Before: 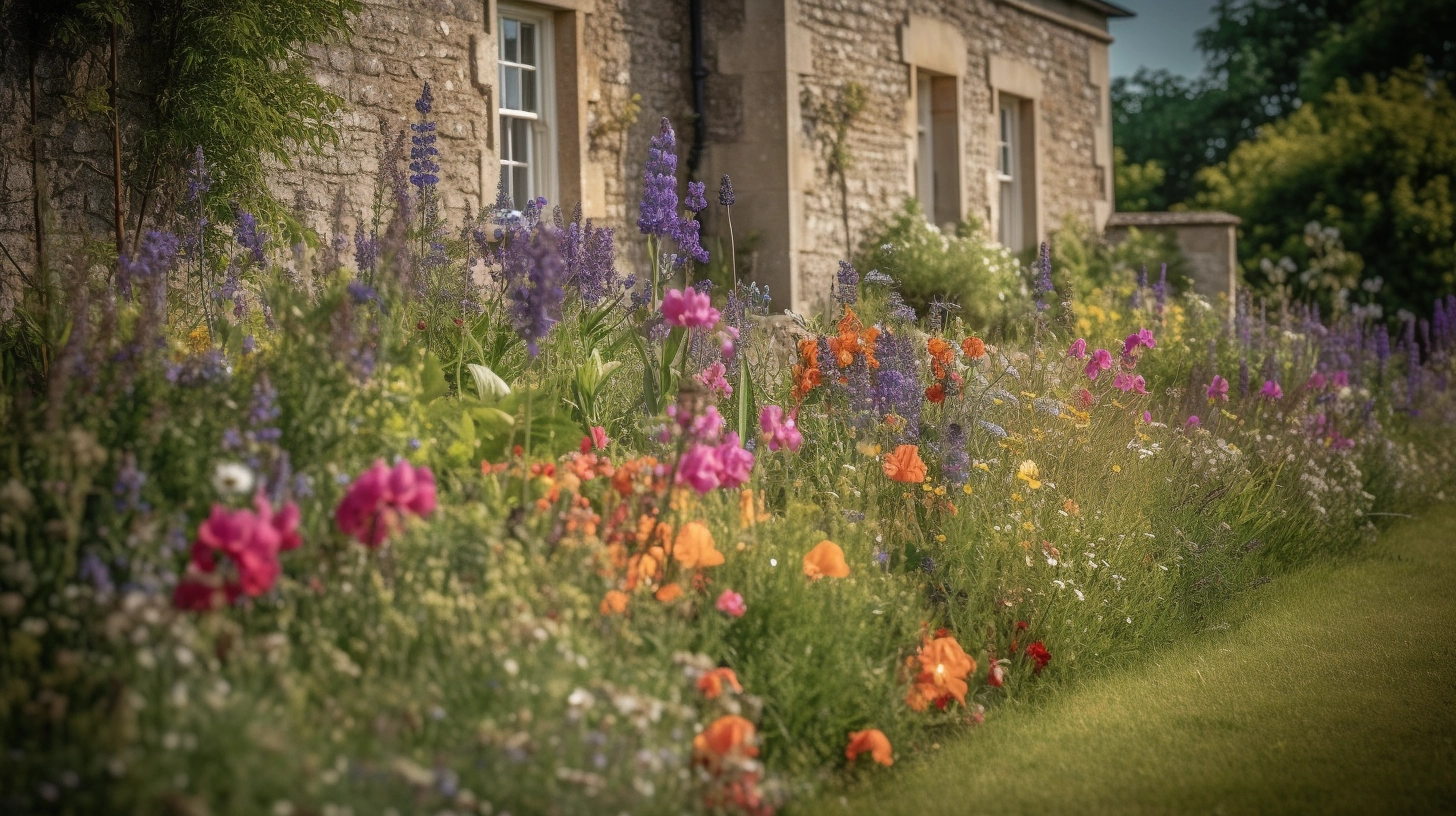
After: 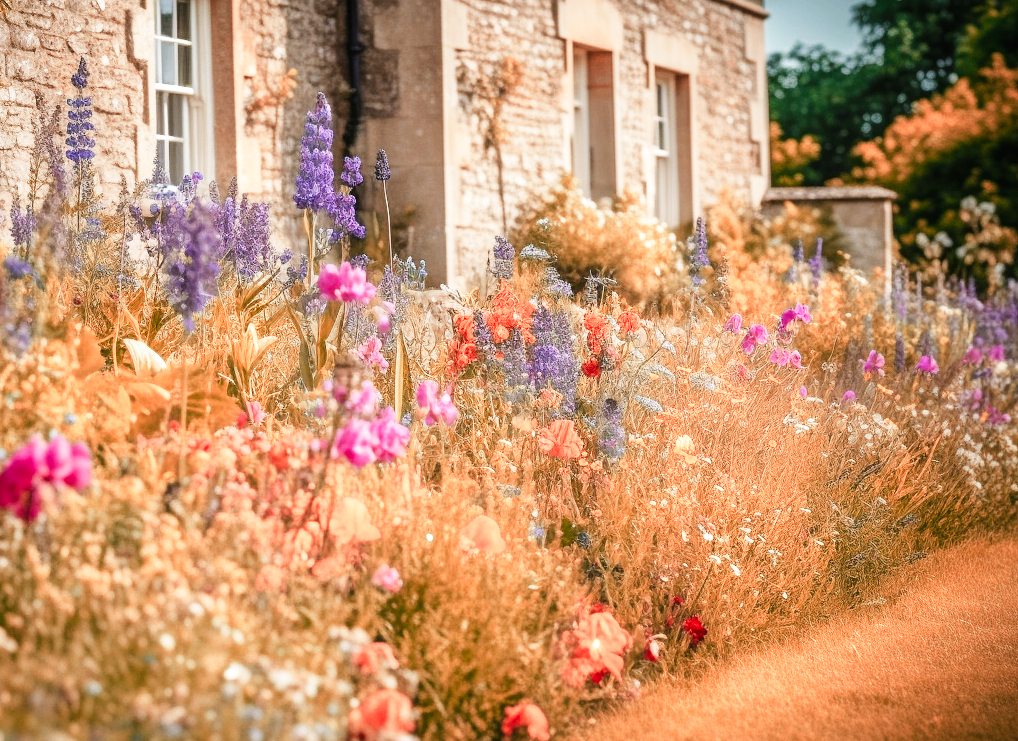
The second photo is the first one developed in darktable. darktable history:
crop and rotate: left 23.645%, top 3.077%, right 6.432%, bottom 6.059%
color zones: curves: ch2 [(0, 0.5) (0.084, 0.497) (0.323, 0.335) (0.4, 0.497) (1, 0.5)]
base curve: curves: ch0 [(0, 0.003) (0.001, 0.002) (0.006, 0.004) (0.02, 0.022) (0.048, 0.086) (0.094, 0.234) (0.162, 0.431) (0.258, 0.629) (0.385, 0.8) (0.548, 0.918) (0.751, 0.988) (1, 1)], preserve colors none
color correction: highlights a* 0.032, highlights b* -0.683
